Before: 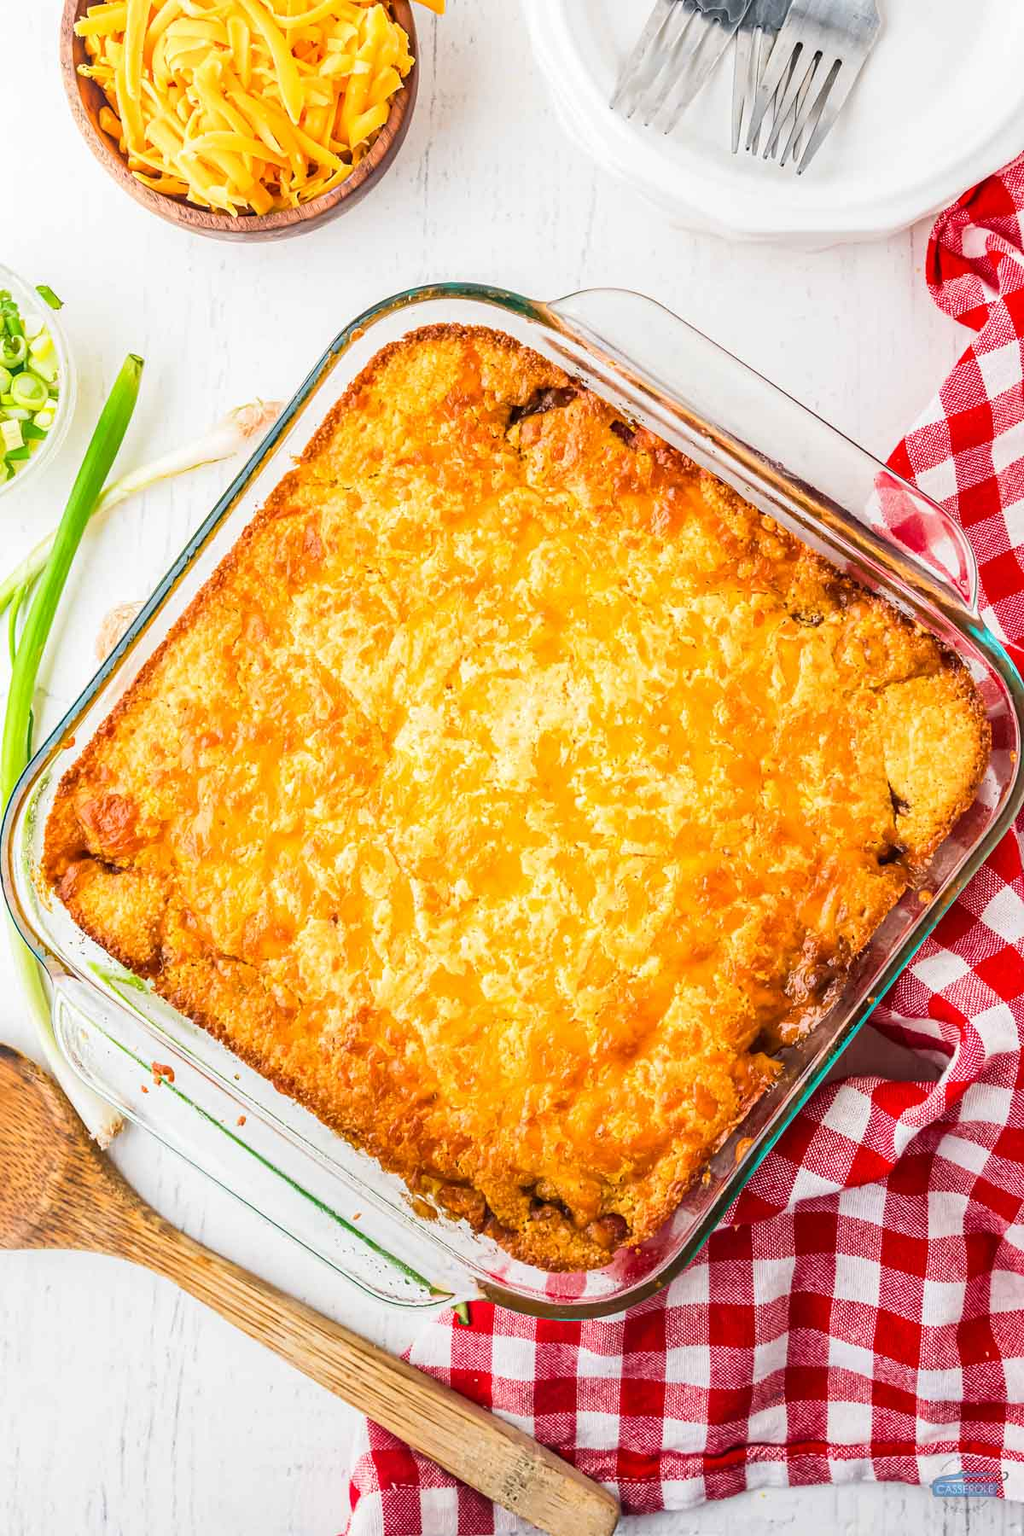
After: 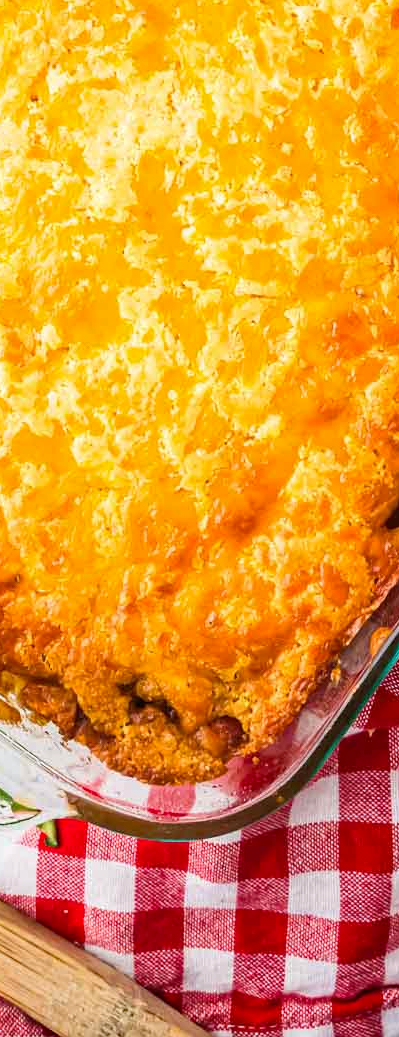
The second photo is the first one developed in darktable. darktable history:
haze removal: compatibility mode true, adaptive false
crop: left 41.073%, top 39.246%, right 25.657%, bottom 3.134%
